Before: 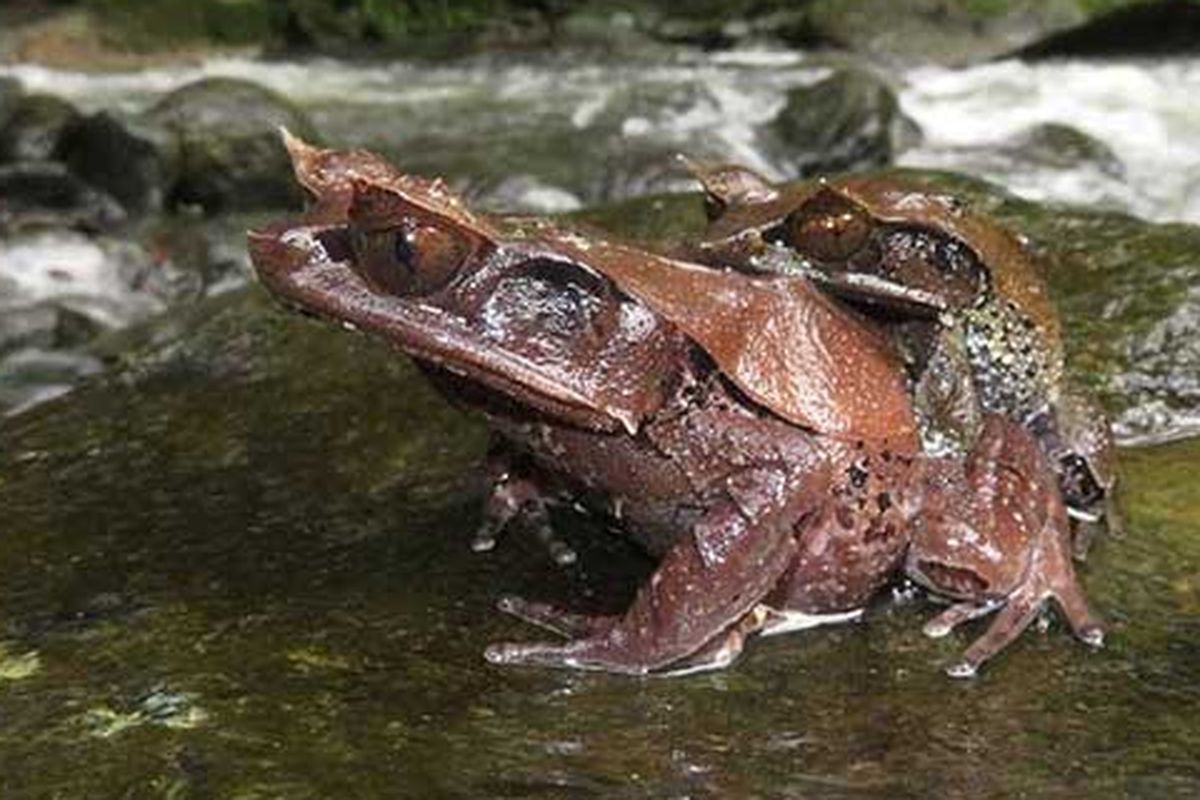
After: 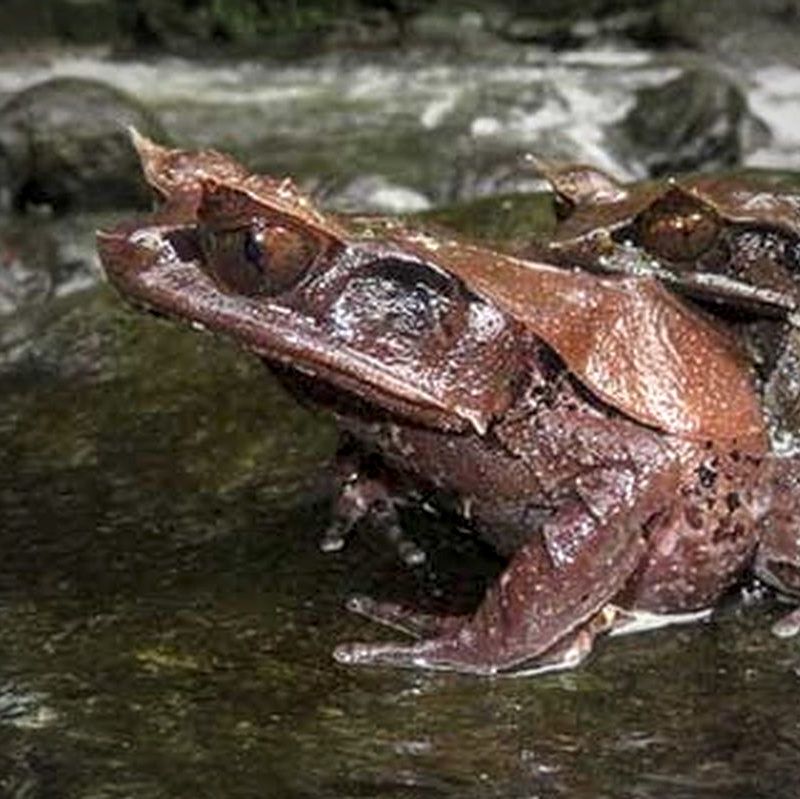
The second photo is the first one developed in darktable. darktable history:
crop and rotate: left 12.585%, right 20.699%
exposure: compensate highlight preservation false
local contrast: on, module defaults
vignetting: fall-off start 74.36%, fall-off radius 65.56%
